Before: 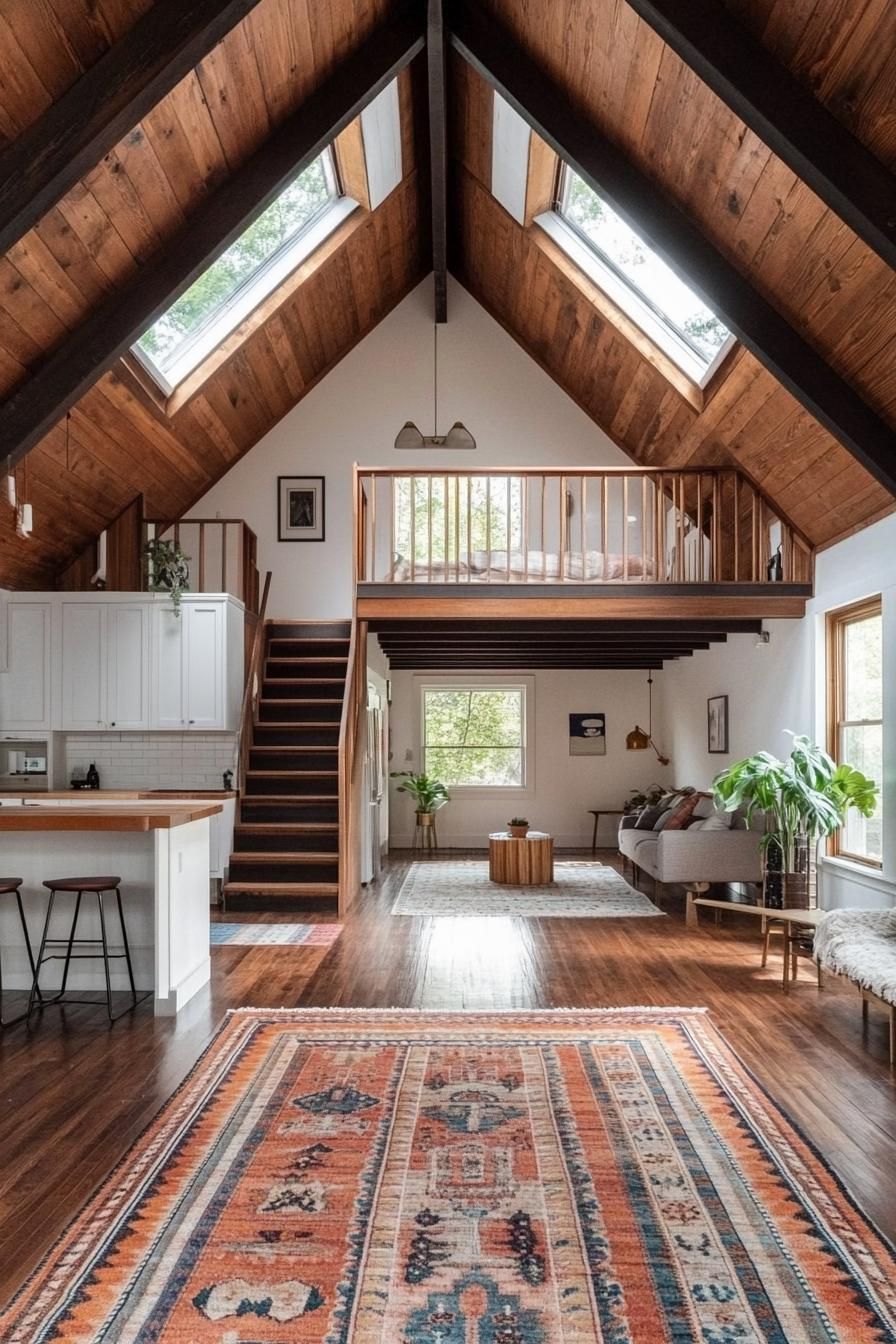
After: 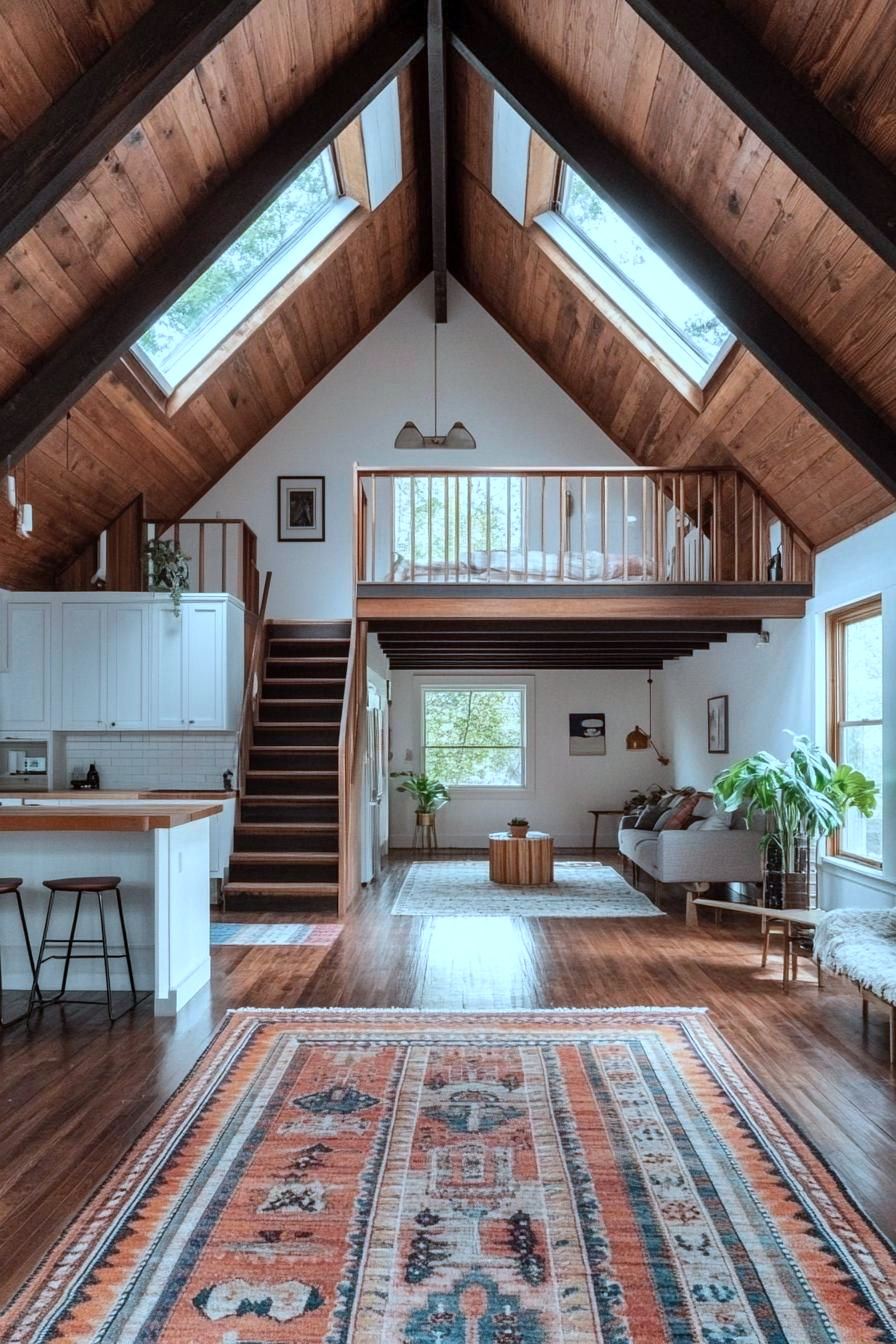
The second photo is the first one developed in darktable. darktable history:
color correction: highlights a* -10.66, highlights b* -19.29
shadows and highlights: shadows 36.97, highlights -26.87, soften with gaussian
